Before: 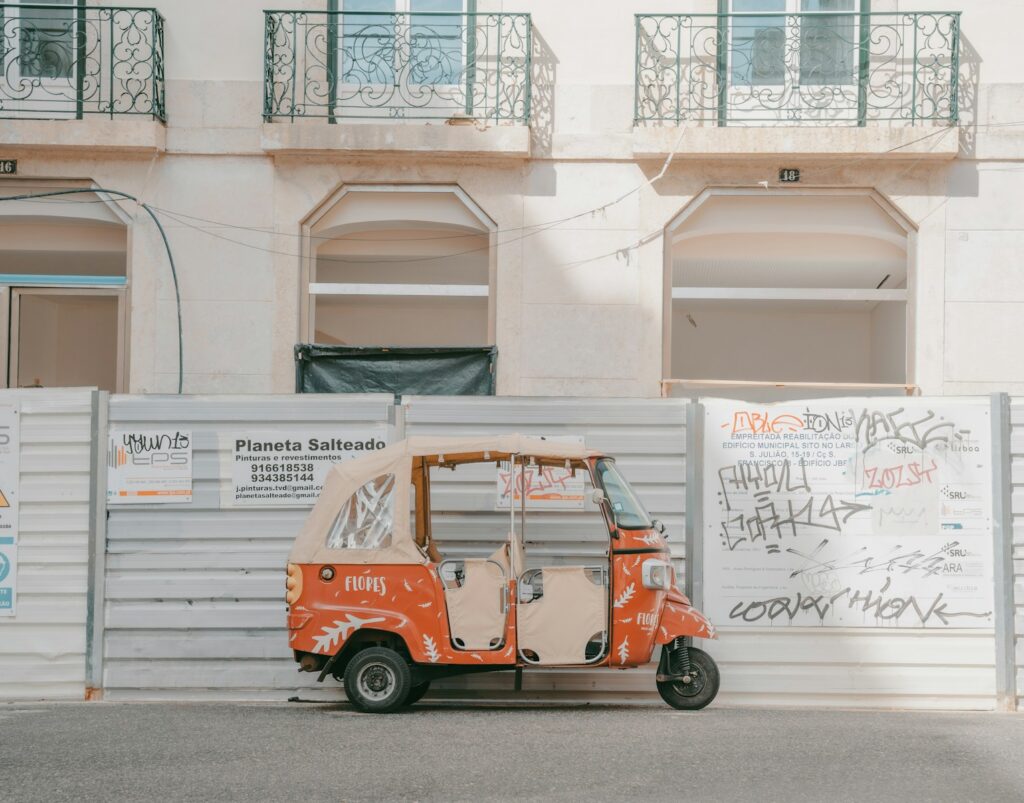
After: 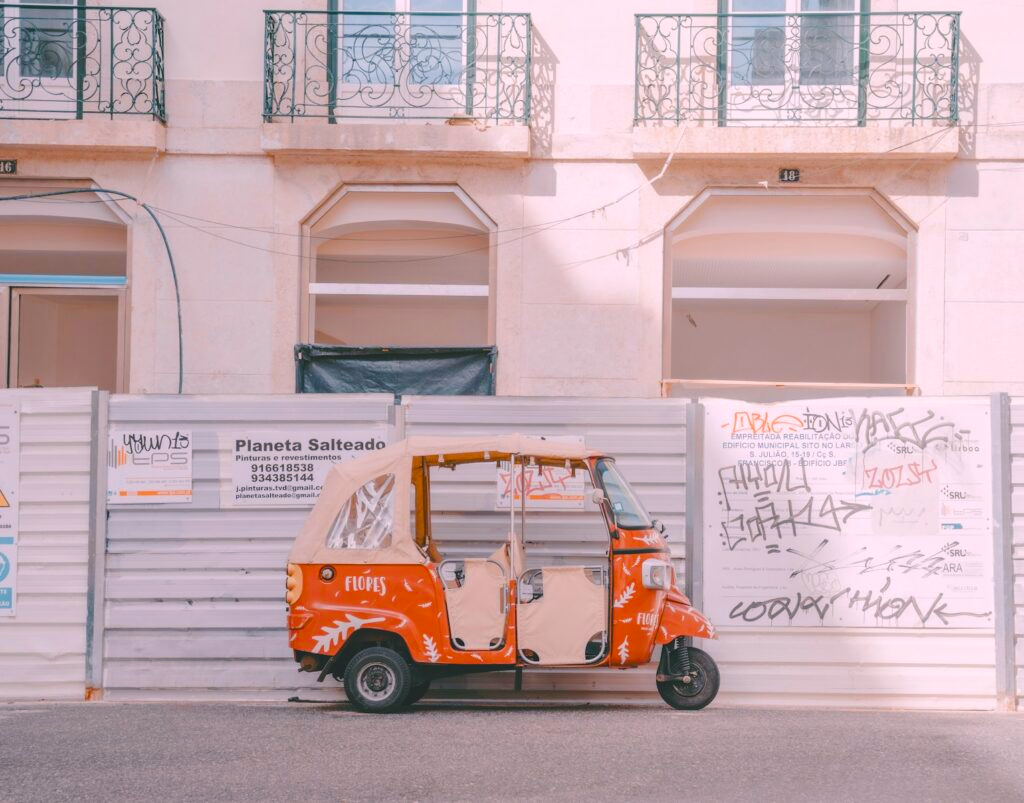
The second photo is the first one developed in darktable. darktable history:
white balance: red 1.066, blue 1.119
color balance rgb: shadows lift › chroma 3%, shadows lift › hue 280.8°, power › hue 330°, highlights gain › chroma 3%, highlights gain › hue 75.6°, global offset › luminance 1.5%, perceptual saturation grading › global saturation 20%, perceptual saturation grading › highlights -25%, perceptual saturation grading › shadows 50%, global vibrance 30%
